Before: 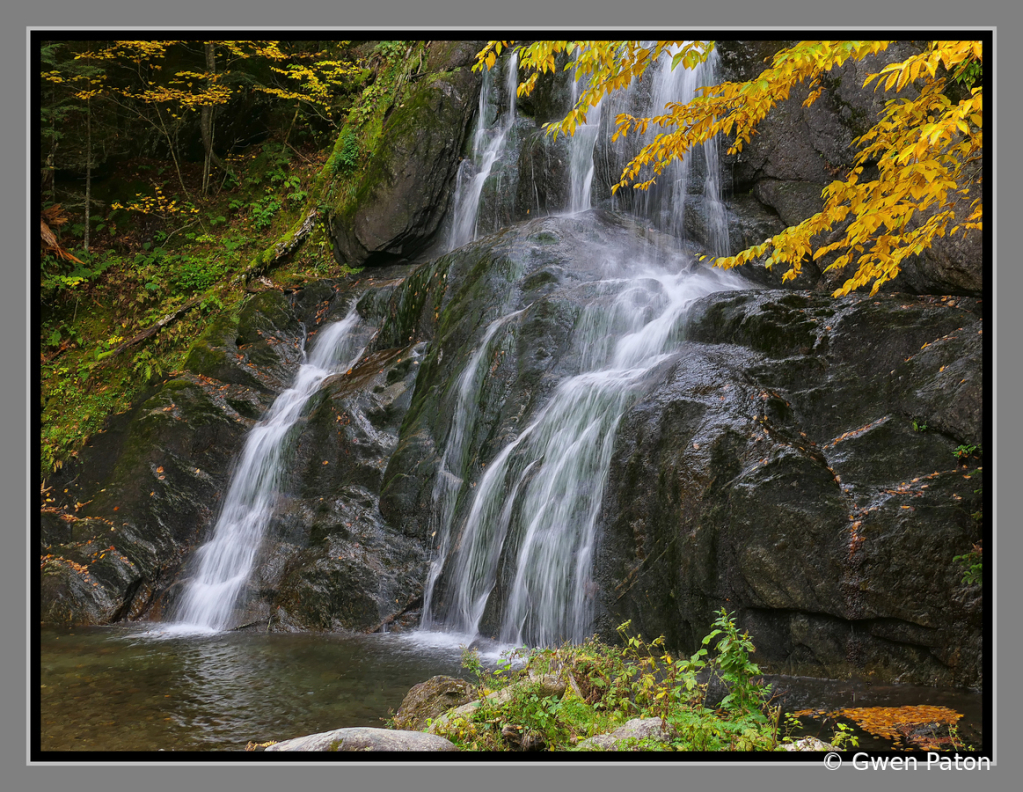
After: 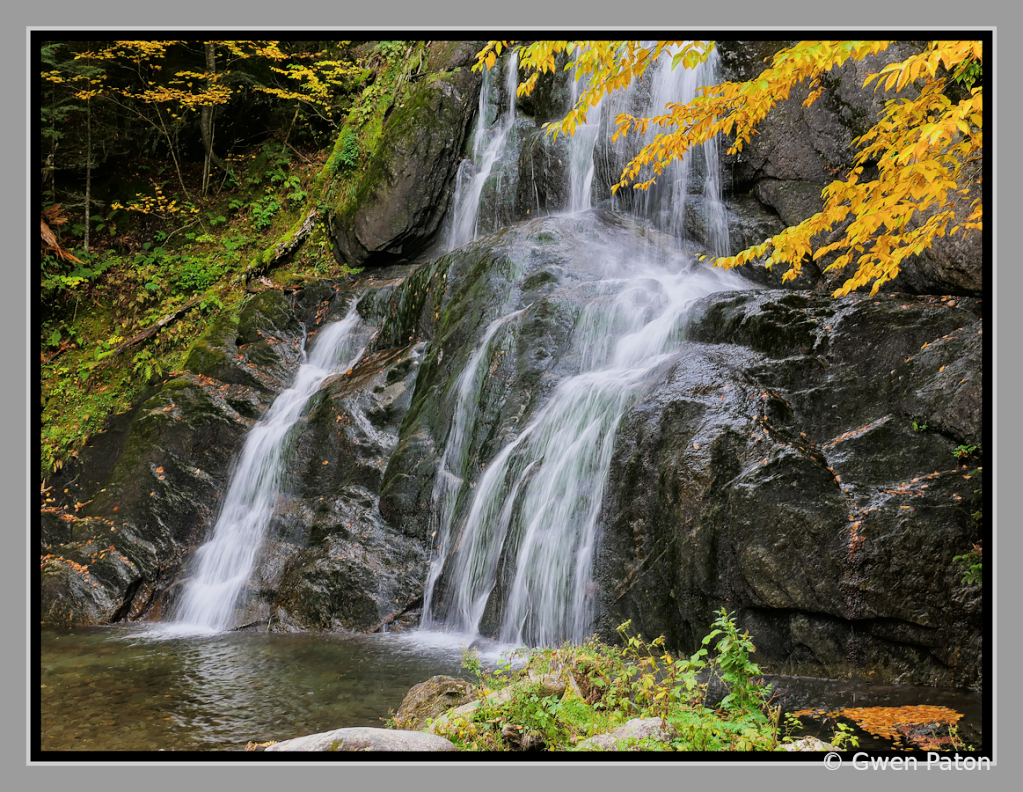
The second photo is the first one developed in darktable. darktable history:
filmic rgb: black relative exposure -7.65 EV, white relative exposure 4.56 EV, hardness 3.61, contrast 1.051, iterations of high-quality reconstruction 0
exposure: black level correction 0, exposure 0.692 EV, compensate exposure bias true, compensate highlight preservation false
